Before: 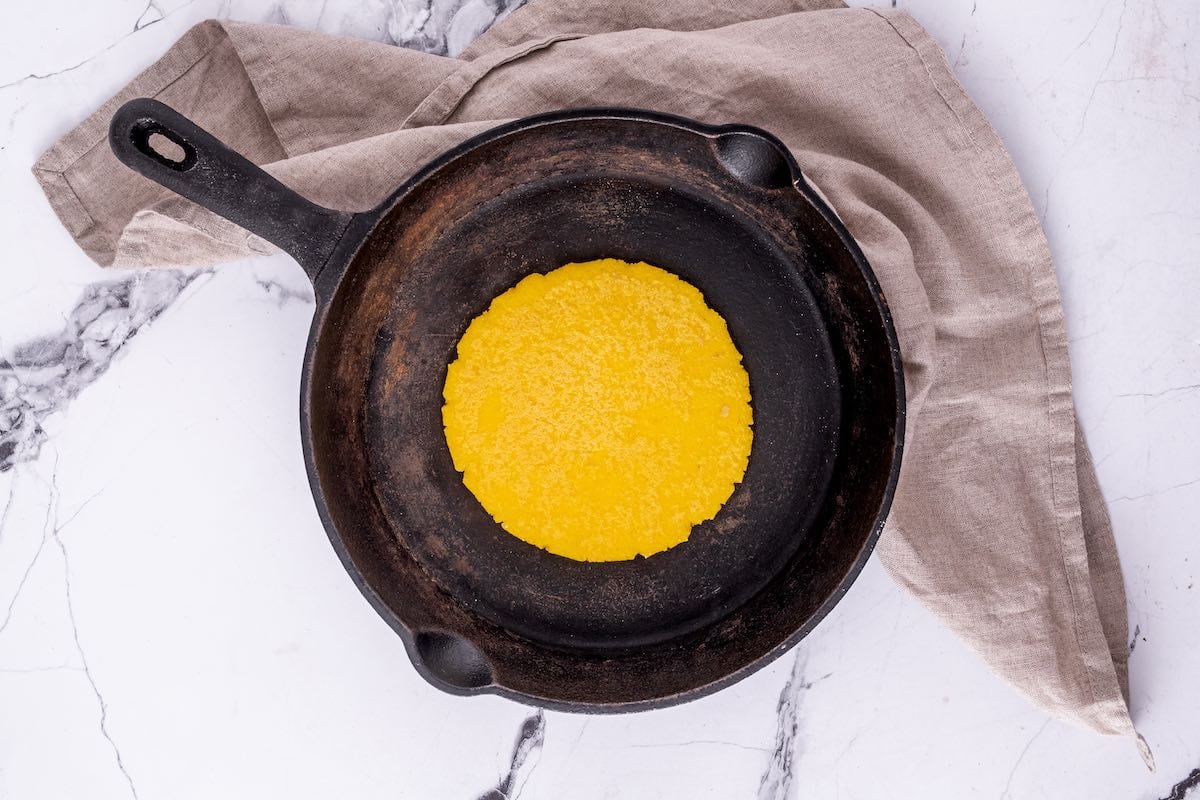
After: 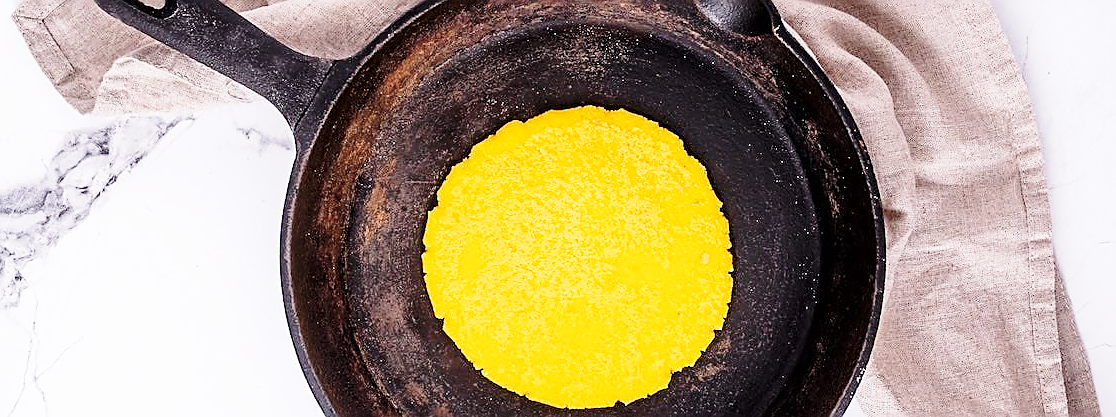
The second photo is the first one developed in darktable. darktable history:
crop: left 1.744%, top 19.225%, right 5.069%, bottom 28.357%
sharpen: radius 1.4, amount 1.25, threshold 0.7
base curve: curves: ch0 [(0, 0) (0.028, 0.03) (0.121, 0.232) (0.46, 0.748) (0.859, 0.968) (1, 1)], preserve colors none
